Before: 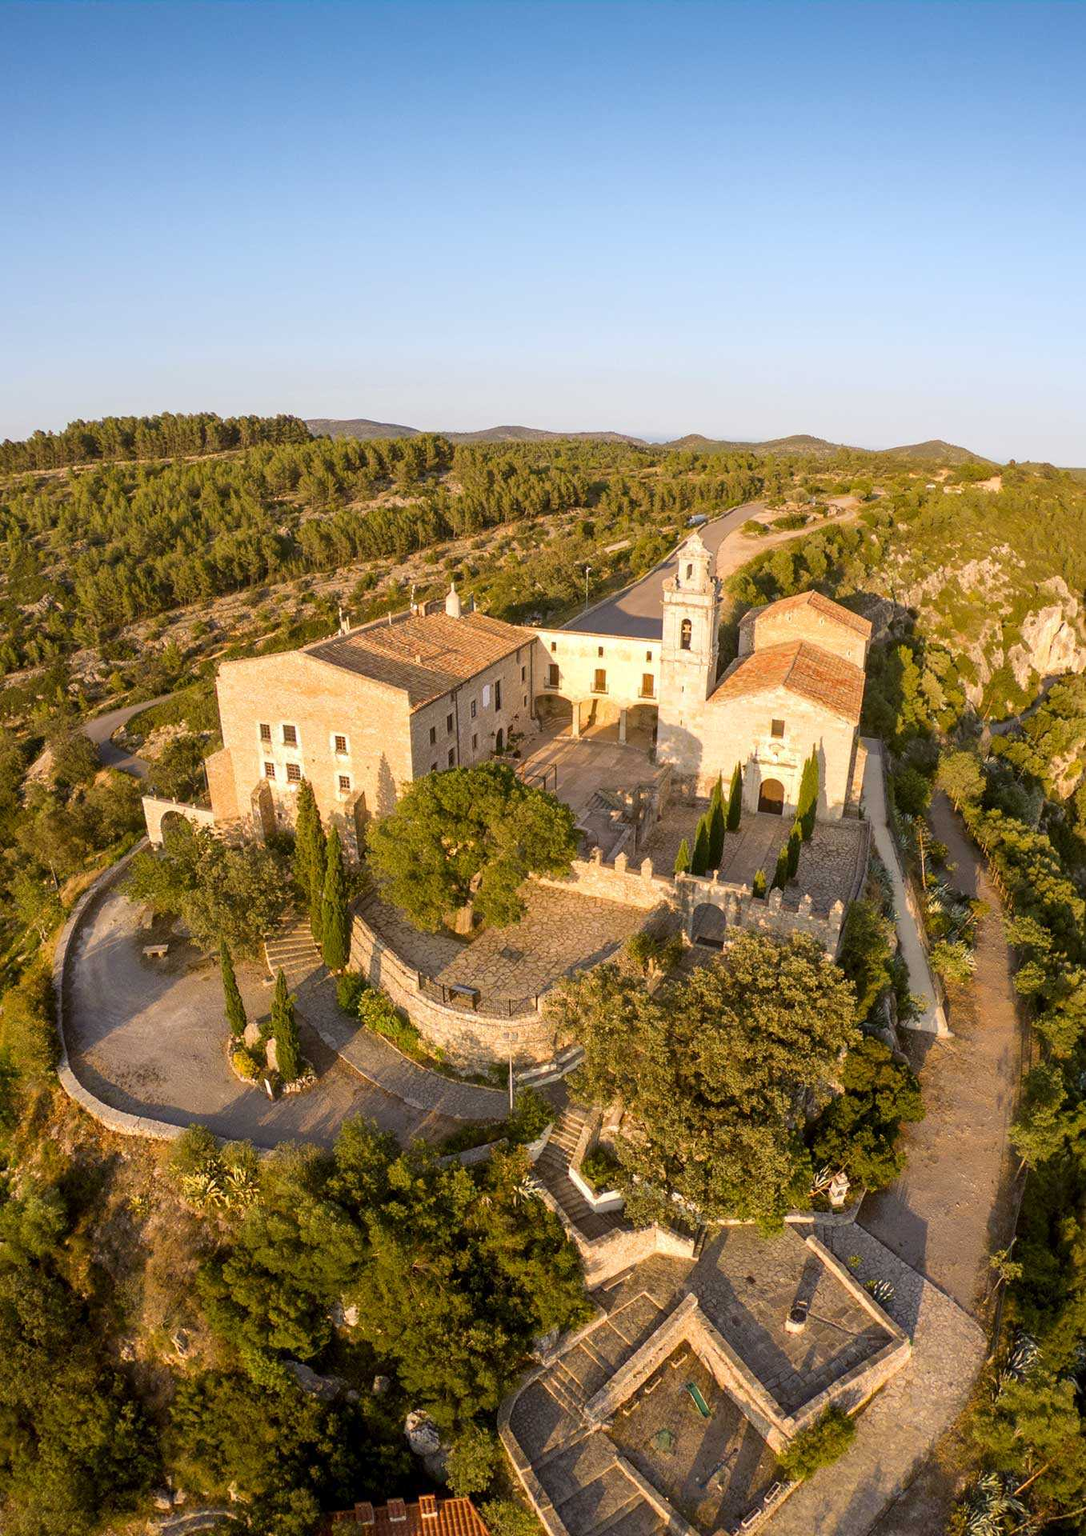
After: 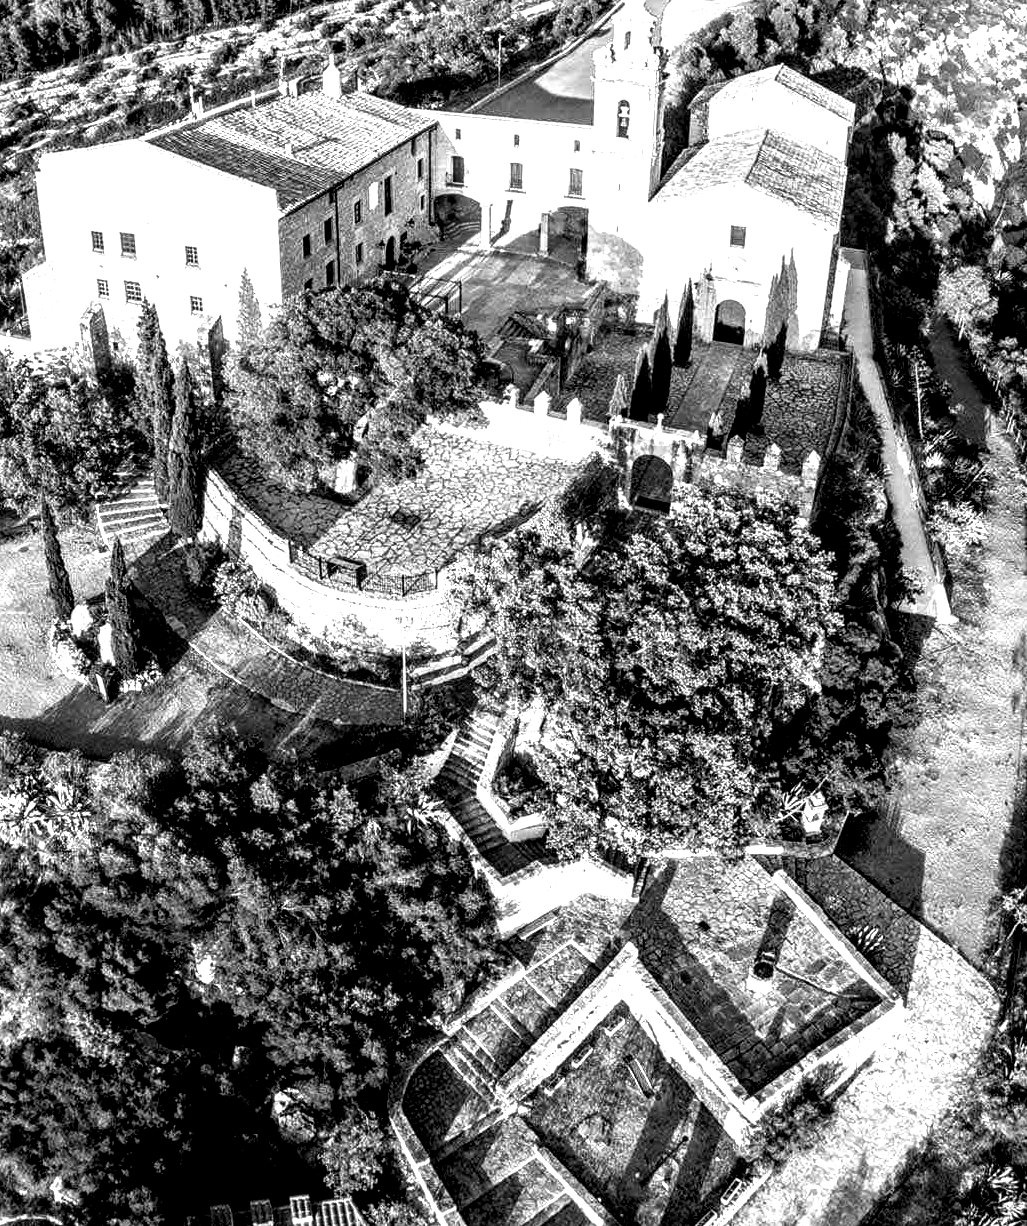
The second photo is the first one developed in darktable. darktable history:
crop and rotate: left 17.299%, top 35.115%, right 7.015%, bottom 1.024%
local contrast: highlights 115%, shadows 42%, detail 293%
monochrome: on, module defaults
color balance rgb: linear chroma grading › shadows 32%, linear chroma grading › global chroma -2%, linear chroma grading › mid-tones 4%, perceptual saturation grading › global saturation -2%, perceptual saturation grading › highlights -8%, perceptual saturation grading › mid-tones 8%, perceptual saturation grading › shadows 4%, perceptual brilliance grading › highlights 8%, perceptual brilliance grading › mid-tones 4%, perceptual brilliance grading › shadows 2%, global vibrance 16%, saturation formula JzAzBz (2021)
